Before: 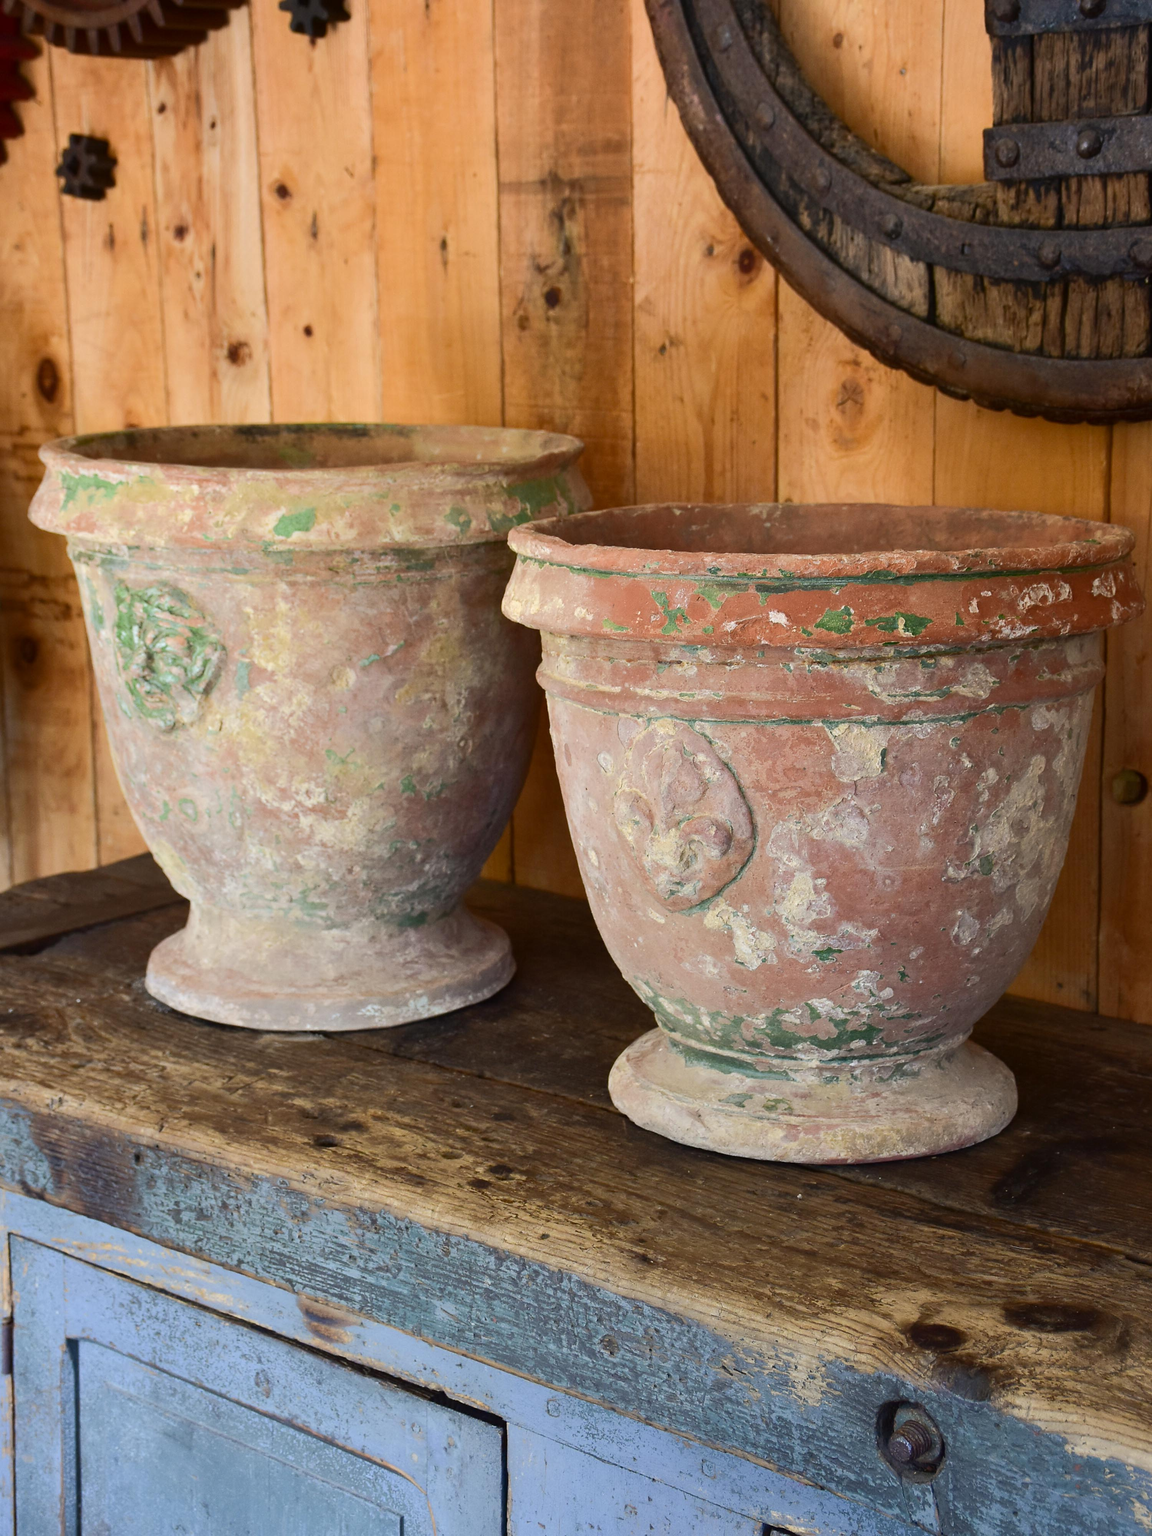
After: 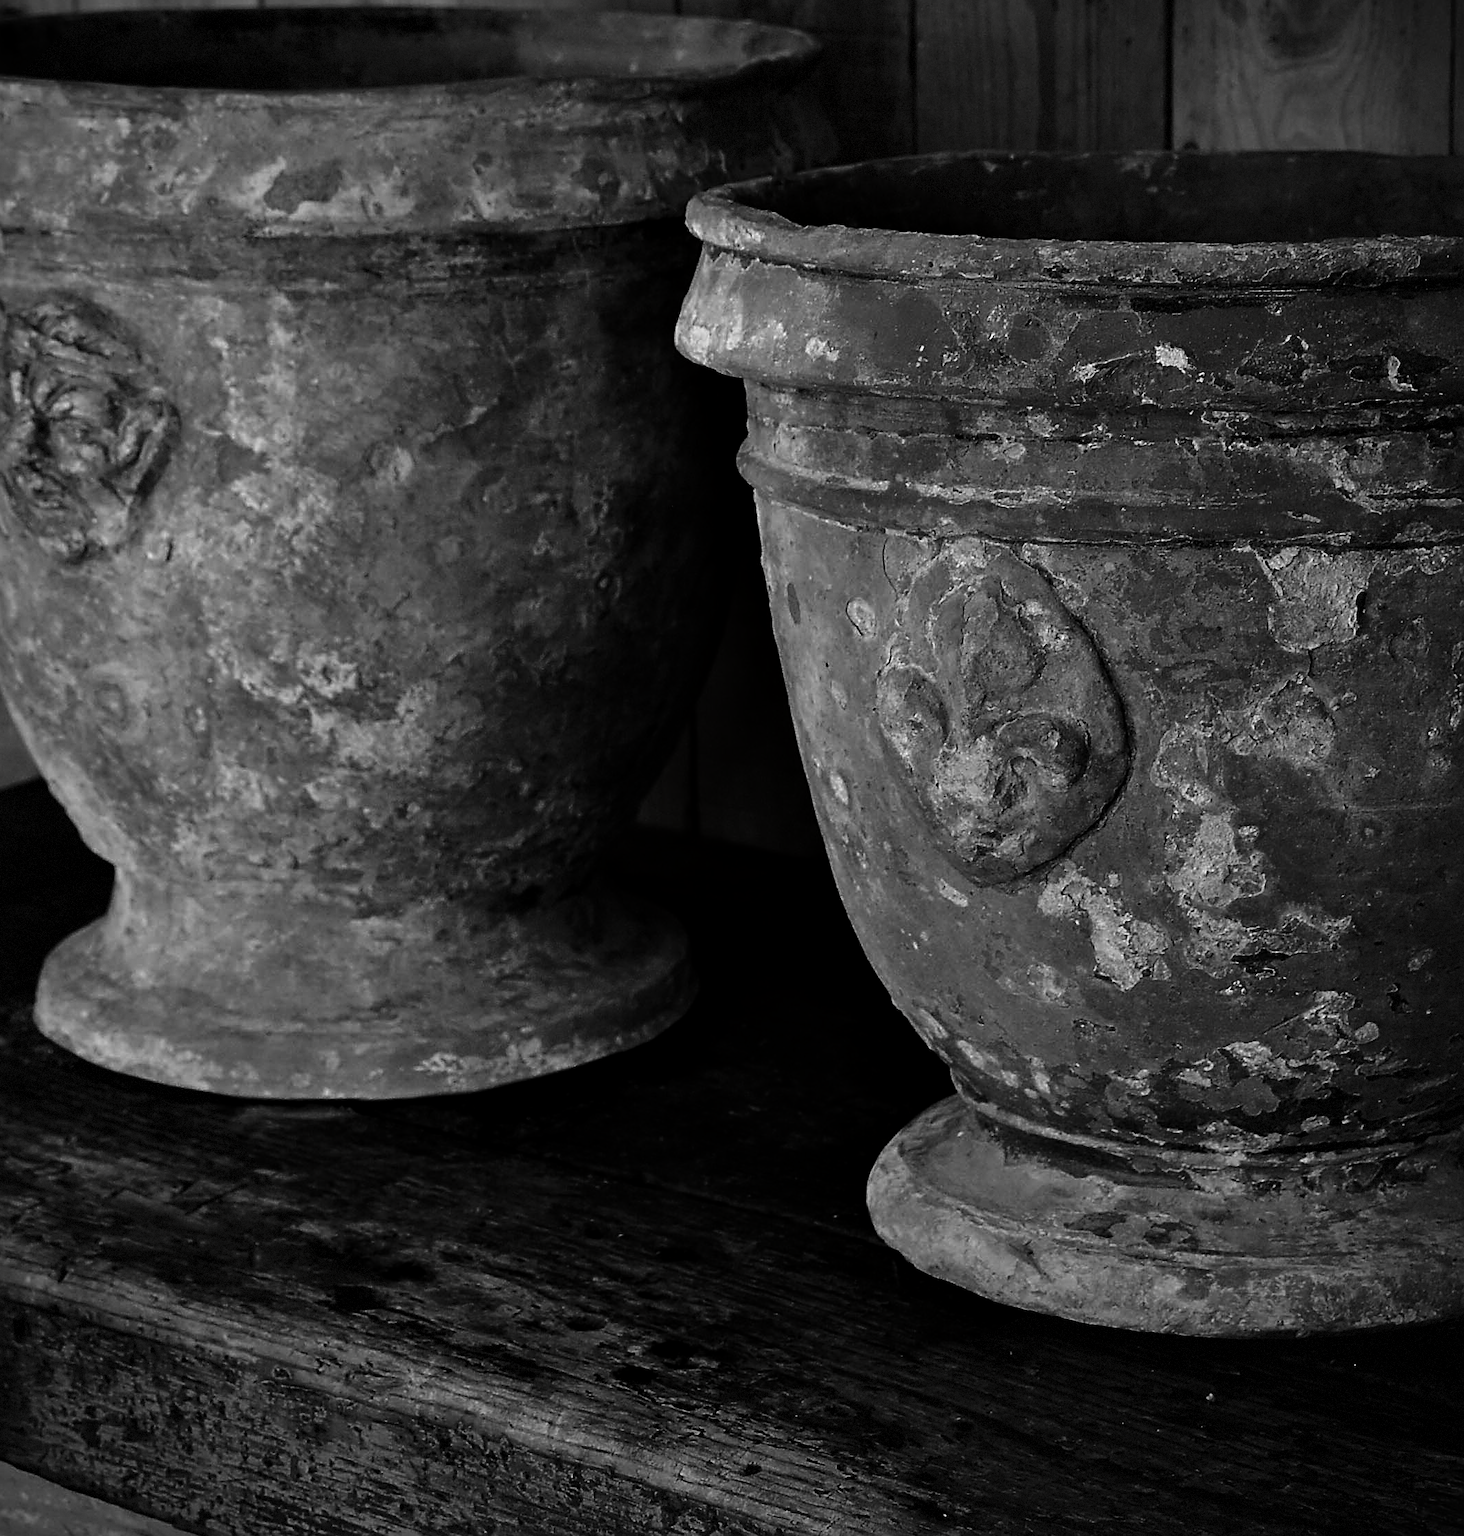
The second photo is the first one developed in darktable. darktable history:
crop: left 11.027%, top 27.319%, right 18.254%, bottom 17.074%
local contrast: mode bilateral grid, contrast 20, coarseness 51, detail 120%, midtone range 0.2
contrast brightness saturation: contrast 0.019, brightness -0.984, saturation -0.993
sharpen: on, module defaults
vignetting: center (0, 0.008), dithering 8-bit output
shadows and highlights: shadows 24.54, highlights -80.03, soften with gaussian
